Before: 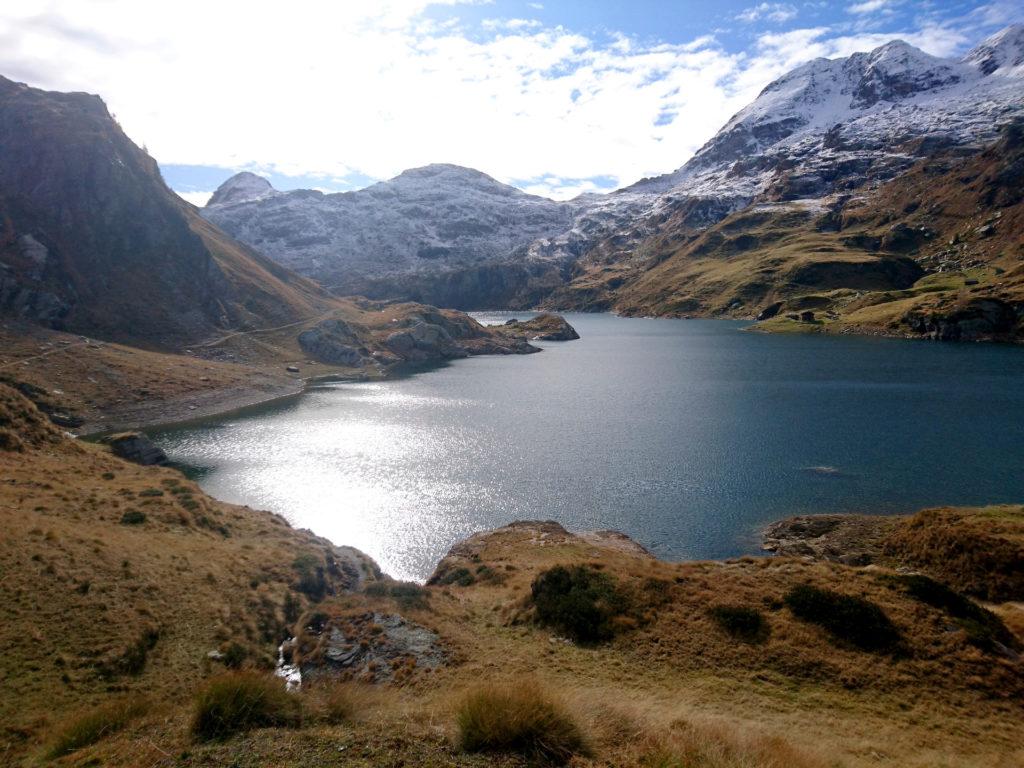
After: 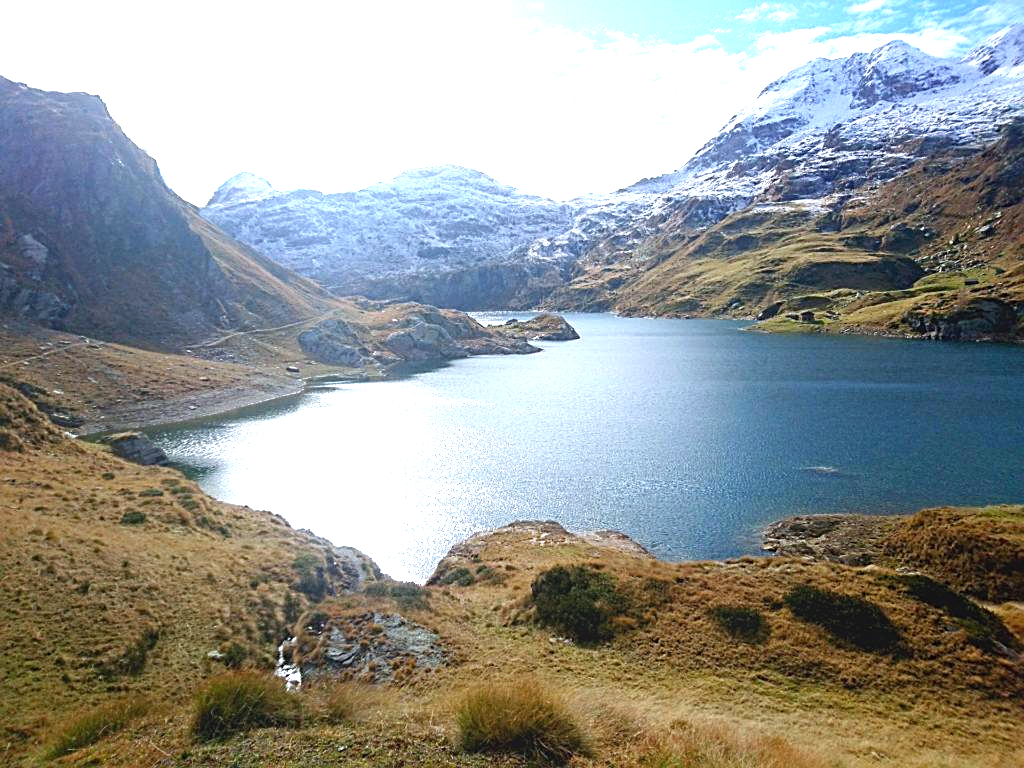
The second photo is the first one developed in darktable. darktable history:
white balance: red 0.925, blue 1.046
contrast equalizer: y [[0.439, 0.44, 0.442, 0.457, 0.493, 0.498], [0.5 ×6], [0.5 ×6], [0 ×6], [0 ×6]]
sharpen: on, module defaults
exposure: black level correction 0, exposure 1.388 EV, compensate exposure bias true, compensate highlight preservation false
